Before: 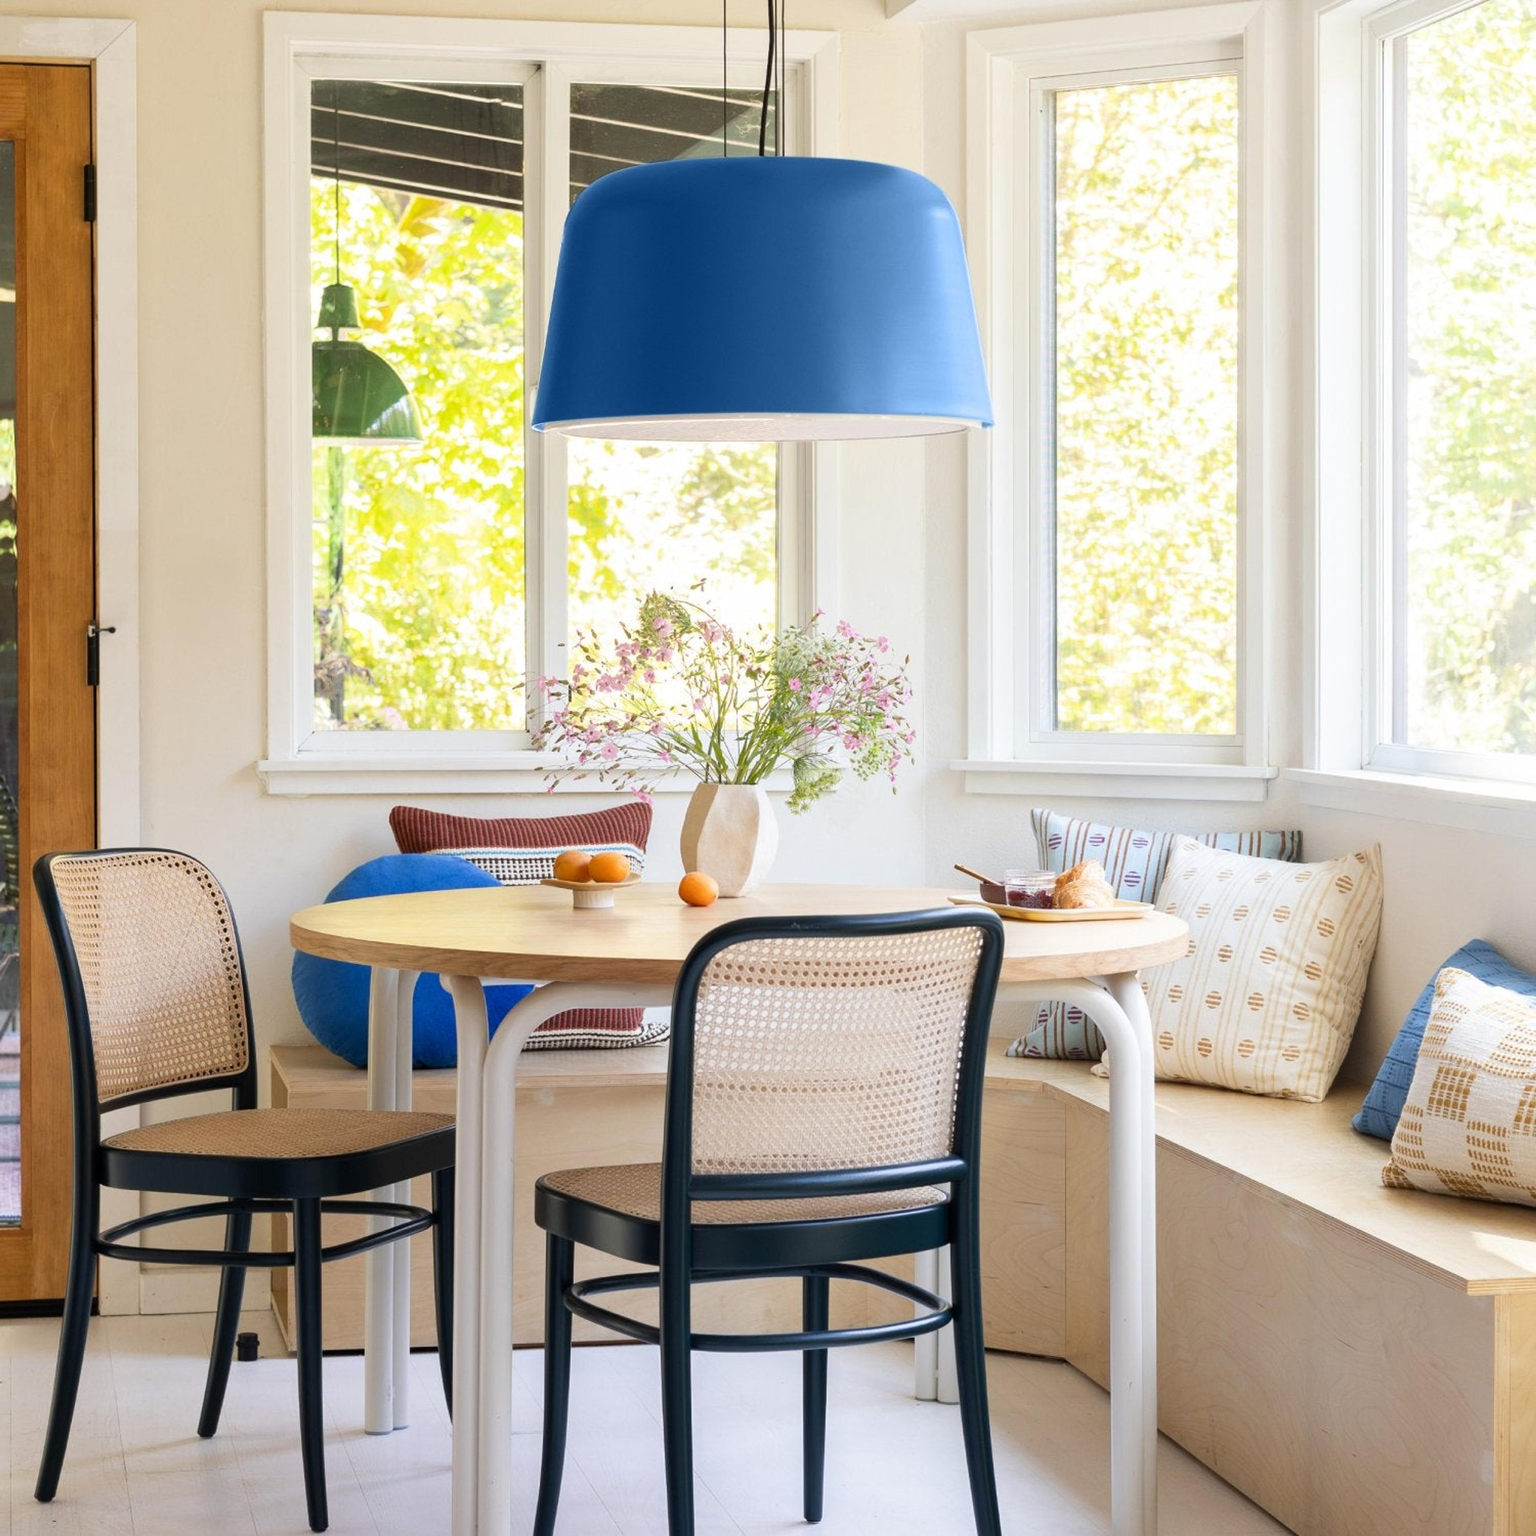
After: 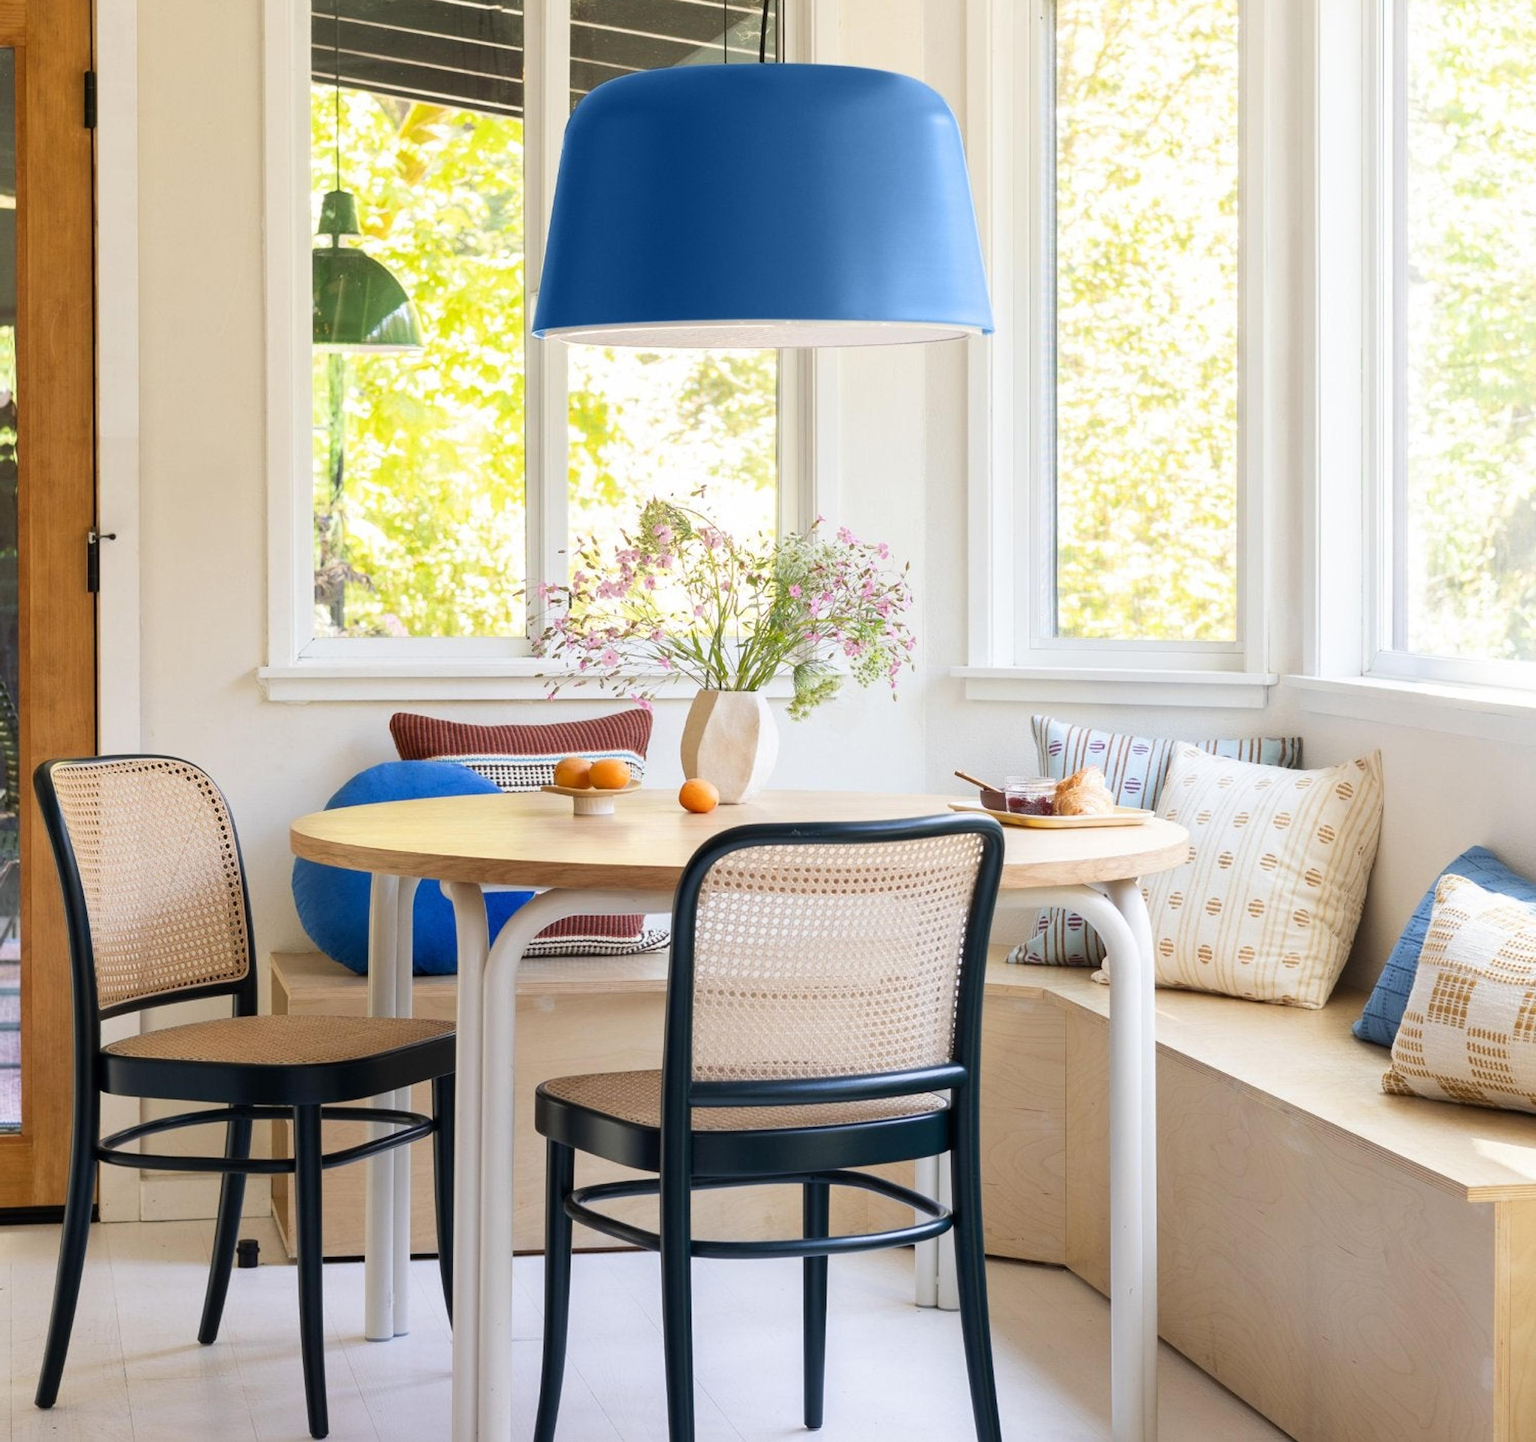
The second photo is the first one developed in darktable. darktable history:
crop and rotate: top 6.116%
